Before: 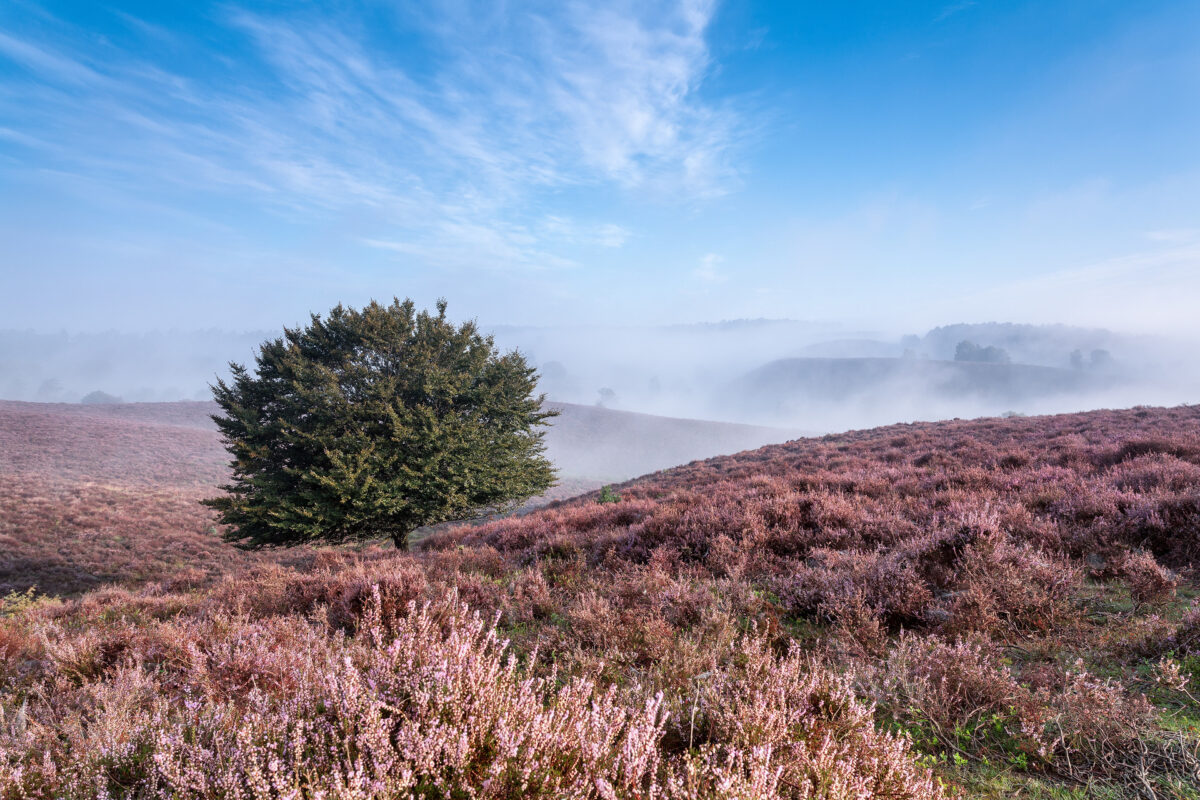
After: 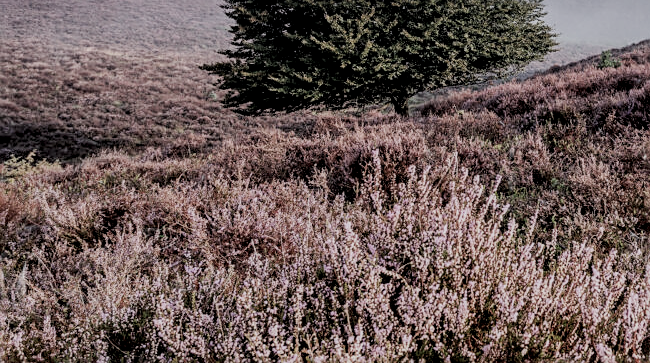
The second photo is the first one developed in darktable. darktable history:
exposure: exposure -0.179 EV, compensate highlight preservation false
crop and rotate: top 54.476%, right 45.811%, bottom 0.098%
sharpen: on, module defaults
local contrast: detail 130%
filmic rgb: black relative exposure -6.11 EV, white relative exposure 6.97 EV, hardness 2.27
contrast brightness saturation: contrast 0.097, saturation -0.354
